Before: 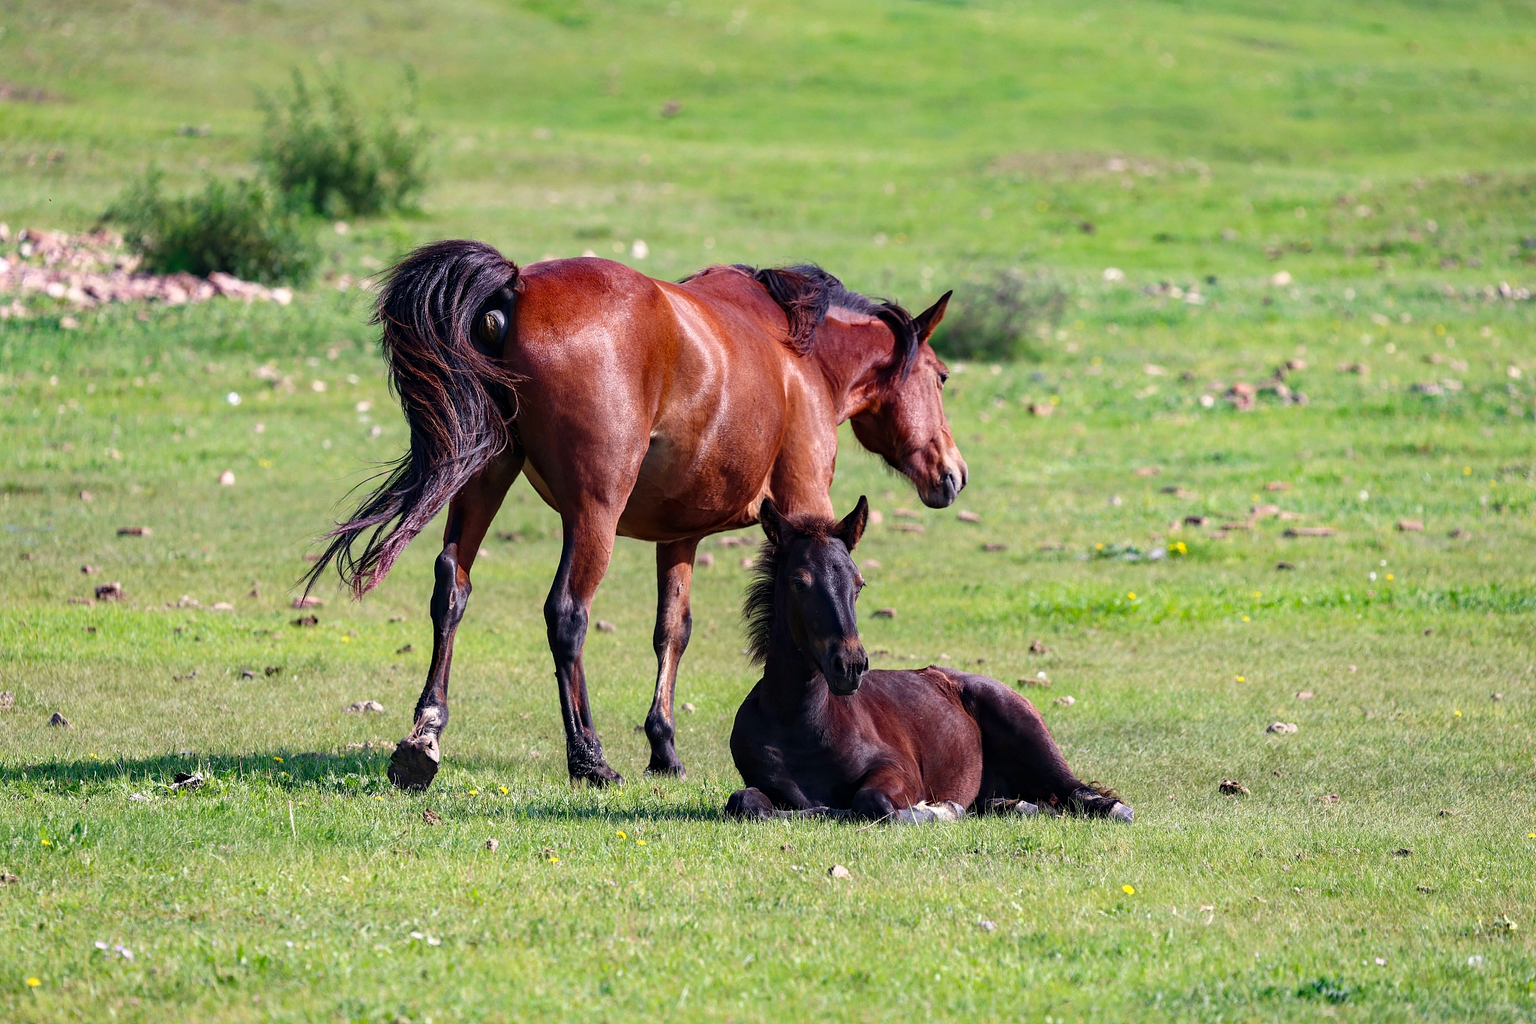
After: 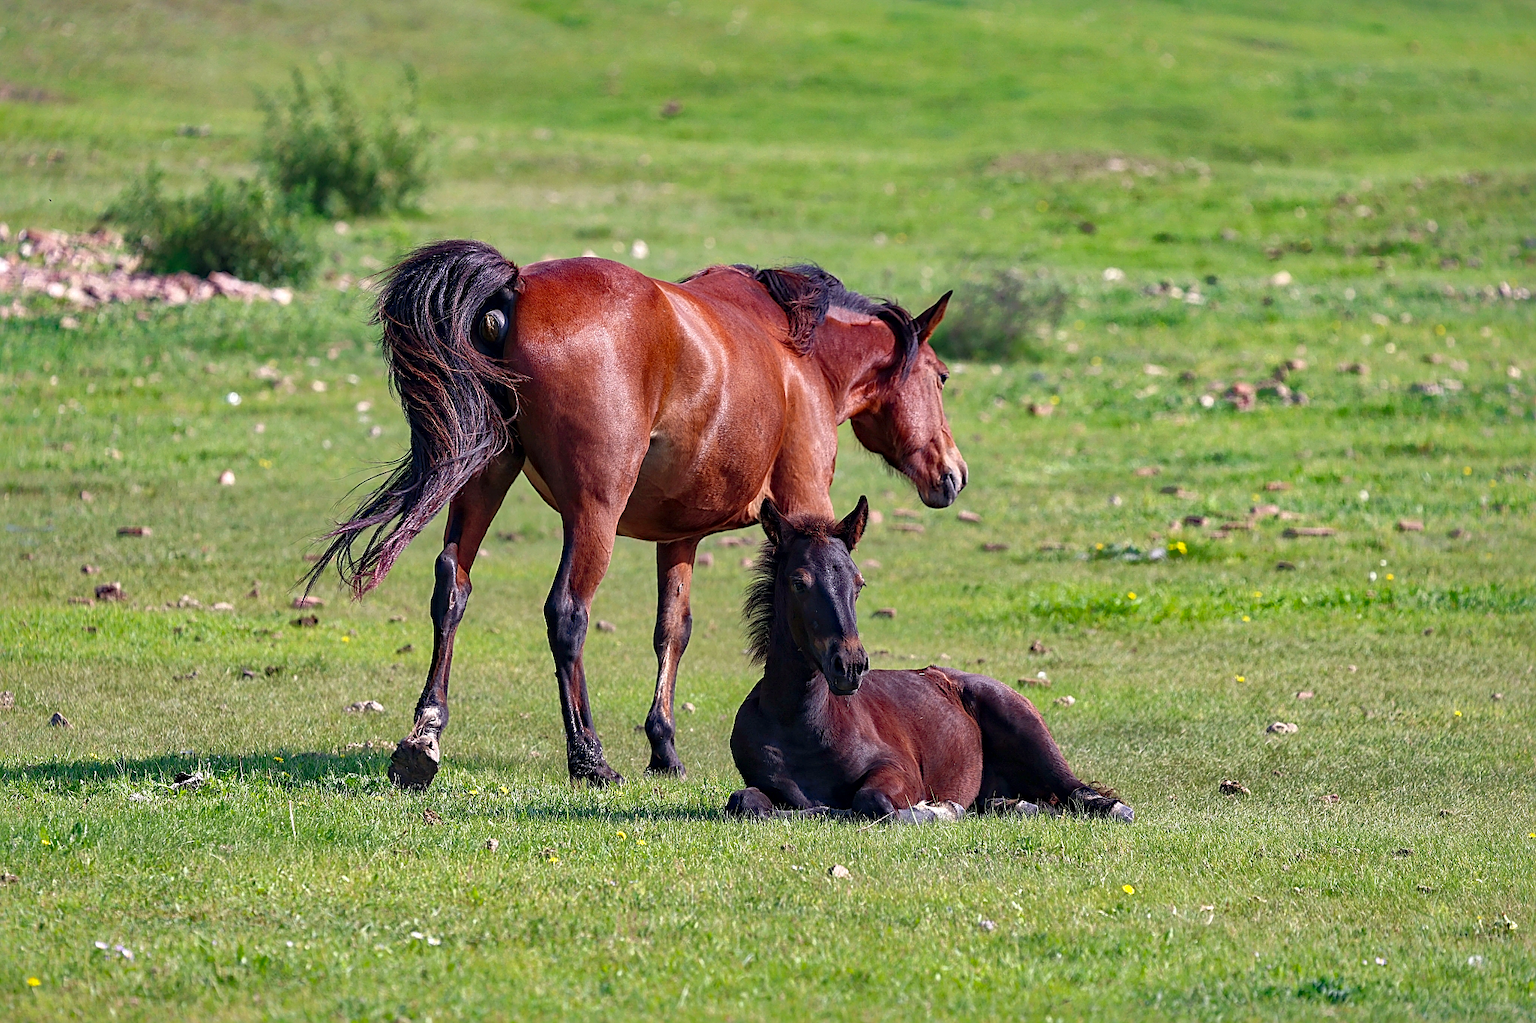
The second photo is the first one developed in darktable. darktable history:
local contrast: mode bilateral grid, contrast 20, coarseness 50, detail 119%, midtone range 0.2
sharpen: amount 0.491
shadows and highlights: highlights -59.76
